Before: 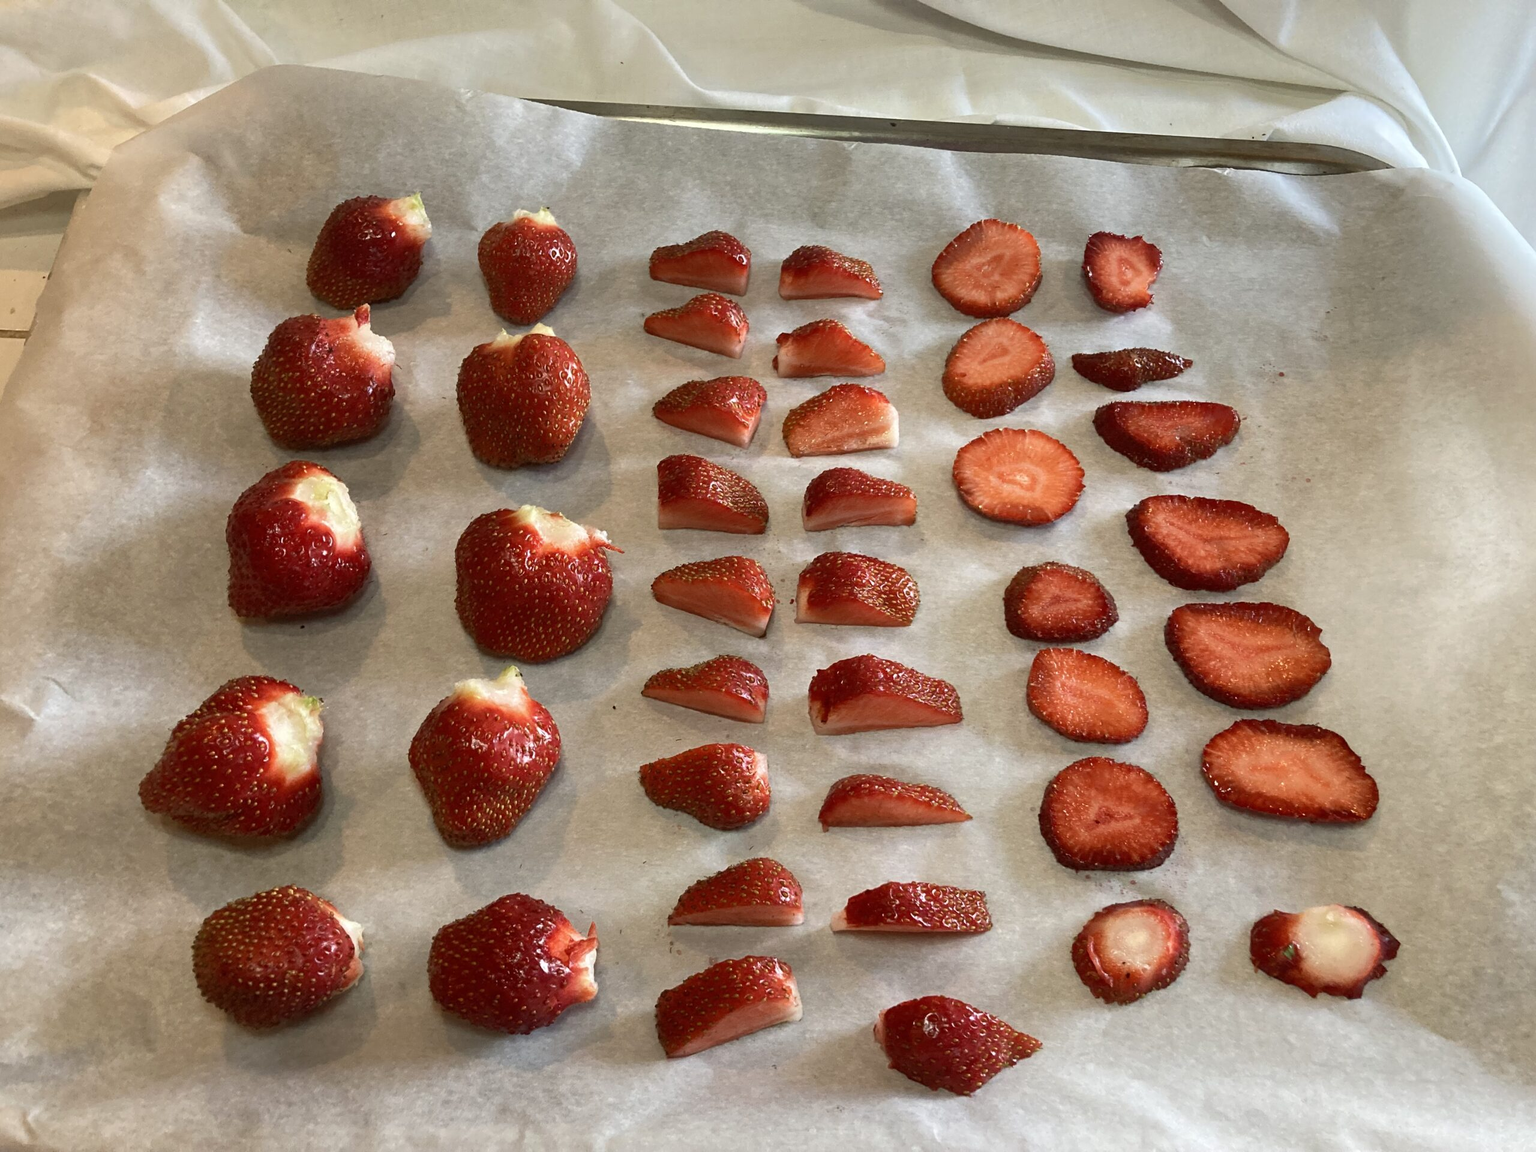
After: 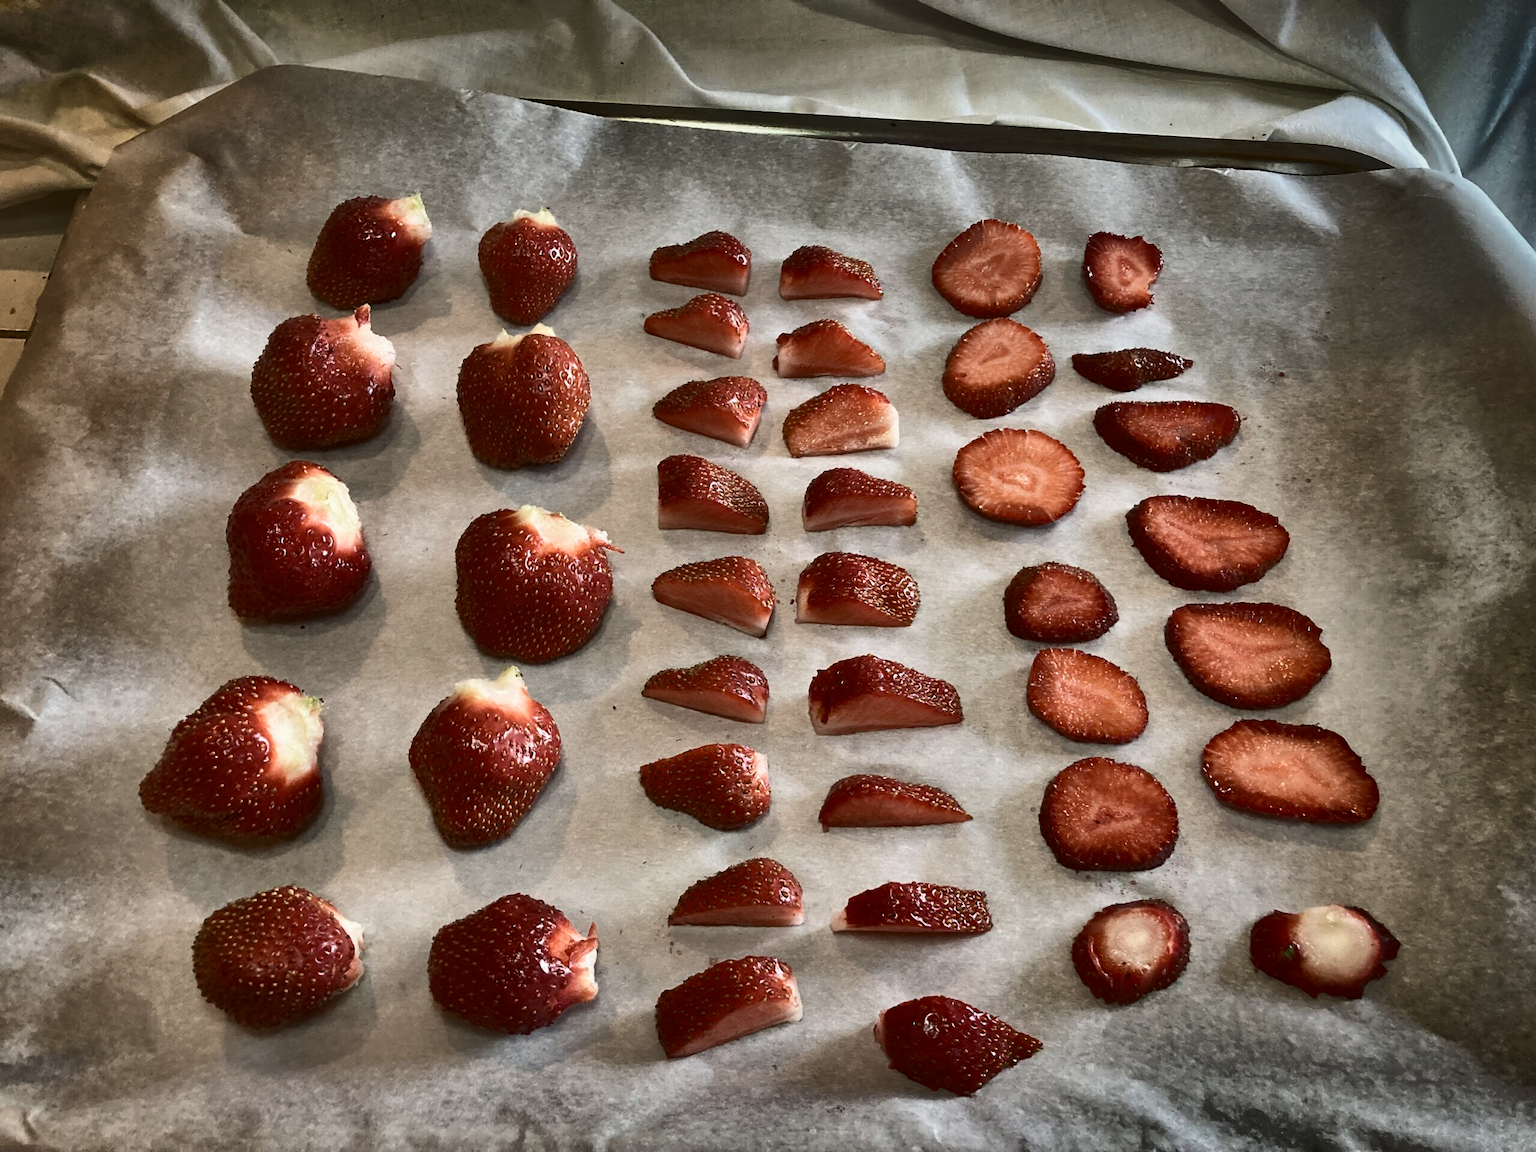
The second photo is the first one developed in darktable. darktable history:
shadows and highlights: radius 123.16, shadows 98.15, white point adjustment -2.93, highlights -99.47, soften with gaussian
exposure: exposure 0.082 EV, compensate exposure bias true, compensate highlight preservation false
contrast brightness saturation: contrast 0.254, saturation -0.317
